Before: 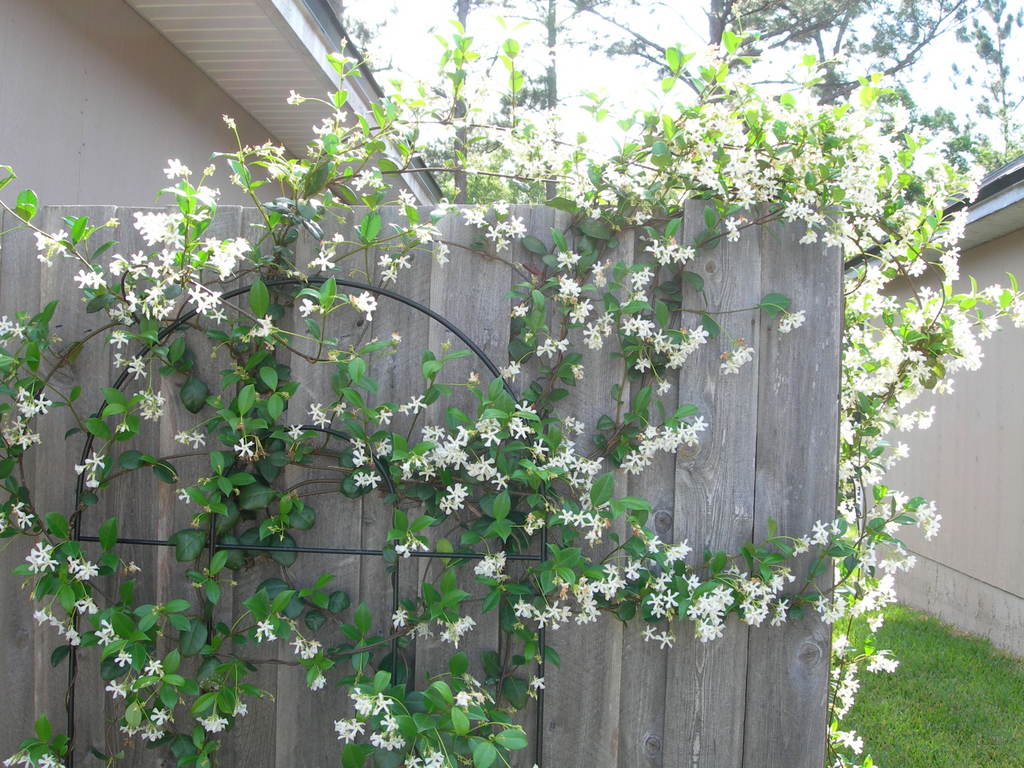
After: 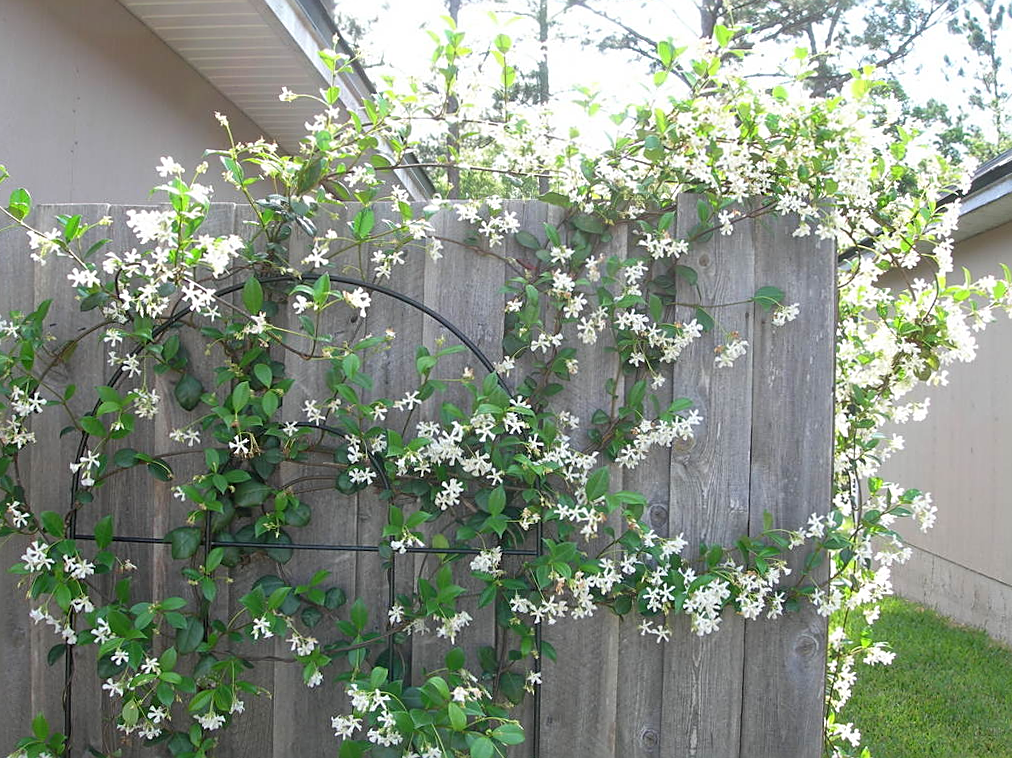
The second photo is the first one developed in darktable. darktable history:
rotate and perspective: rotation -0.45°, automatic cropping original format, crop left 0.008, crop right 0.992, crop top 0.012, crop bottom 0.988
sharpen: on, module defaults
color balance rgb: on, module defaults
